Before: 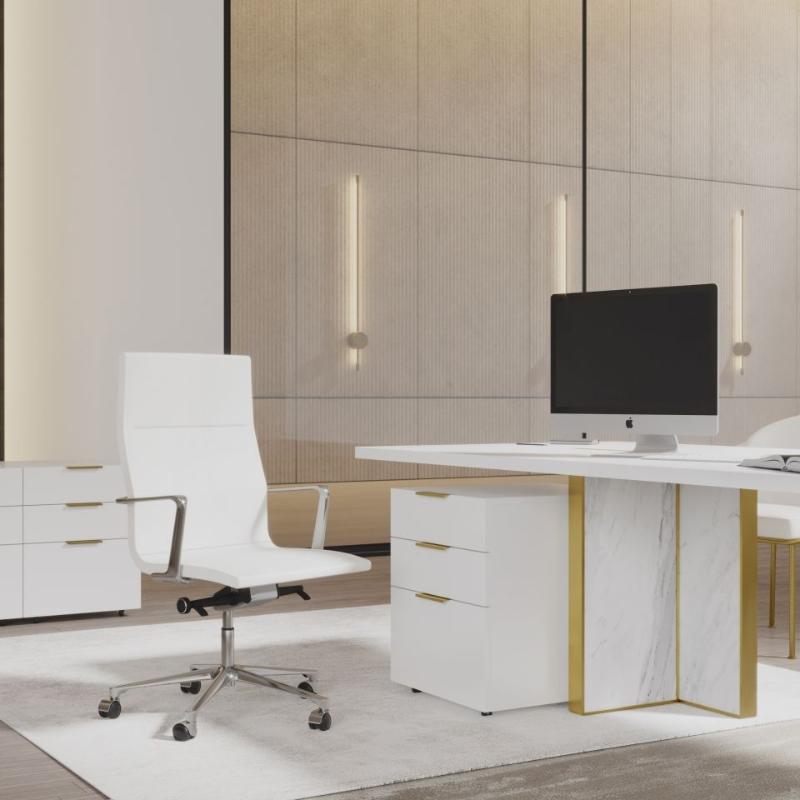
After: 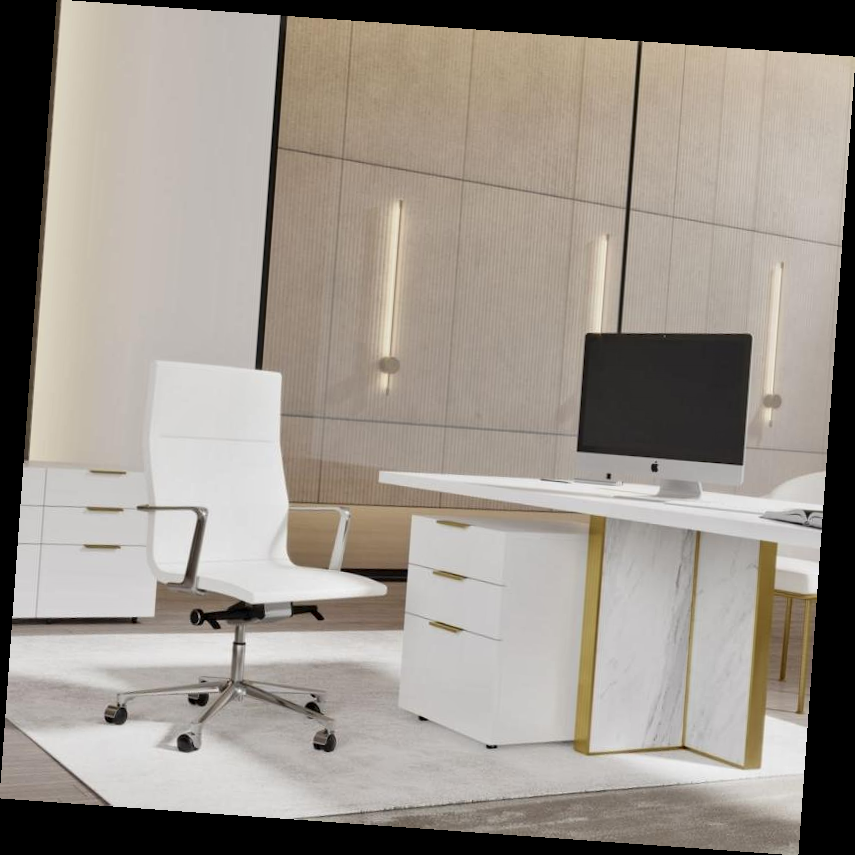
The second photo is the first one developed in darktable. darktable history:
rotate and perspective: rotation 4.1°, automatic cropping off
tone equalizer: -8 EV -0.55 EV
contrast equalizer: y [[0.546, 0.552, 0.554, 0.554, 0.552, 0.546], [0.5 ×6], [0.5 ×6], [0 ×6], [0 ×6]]
